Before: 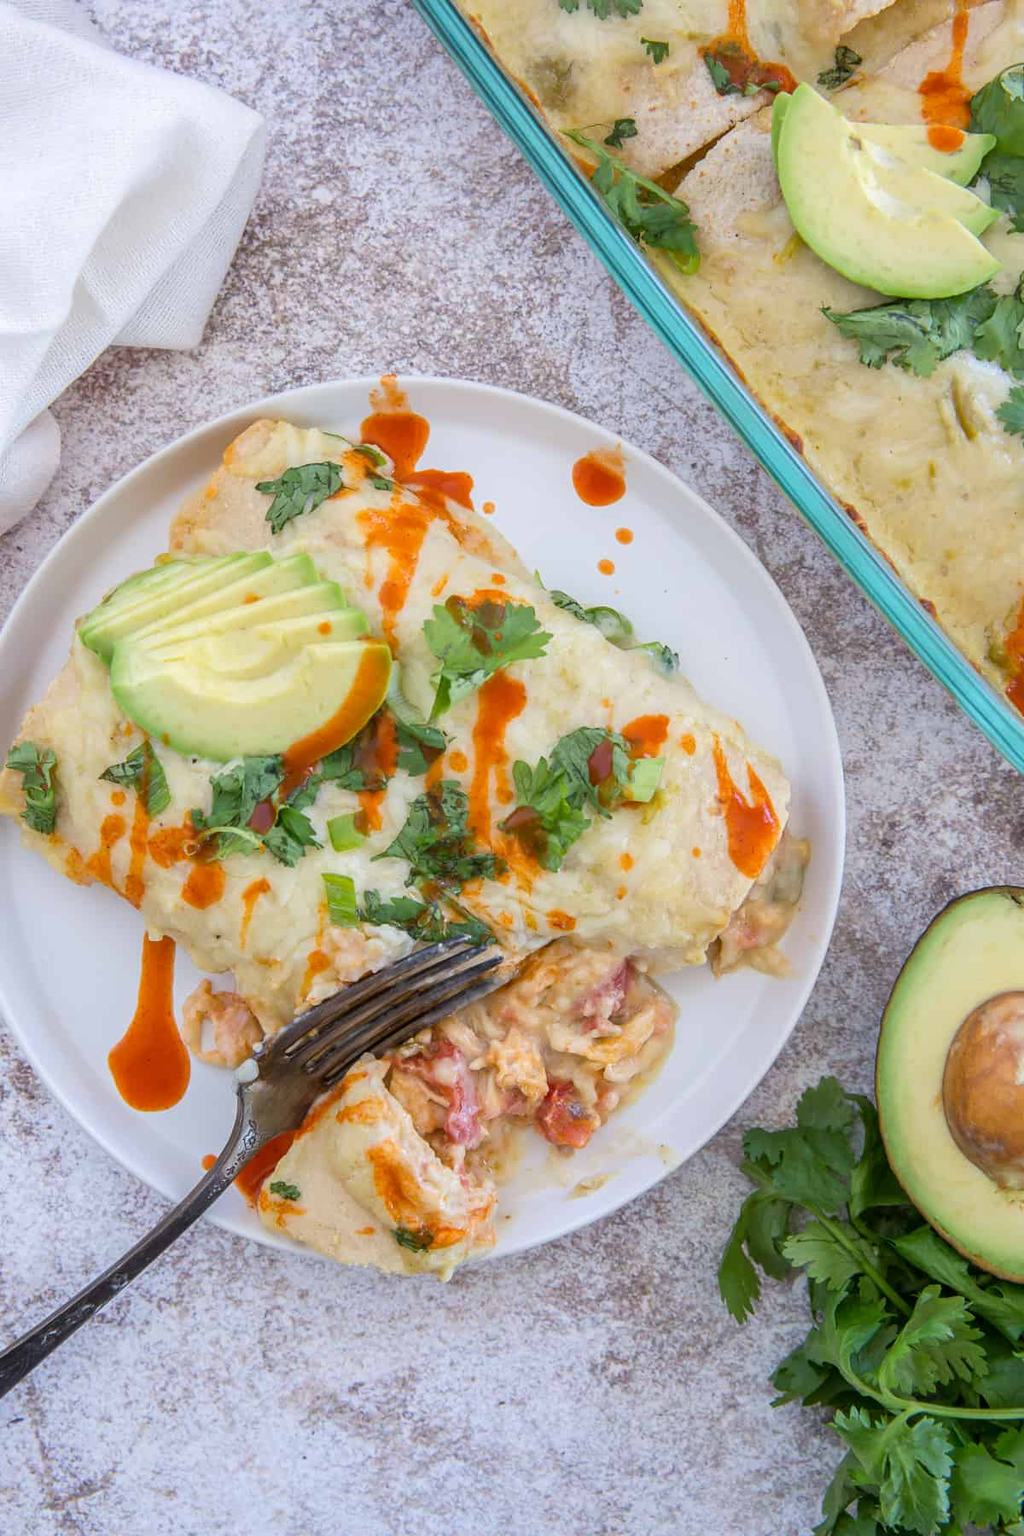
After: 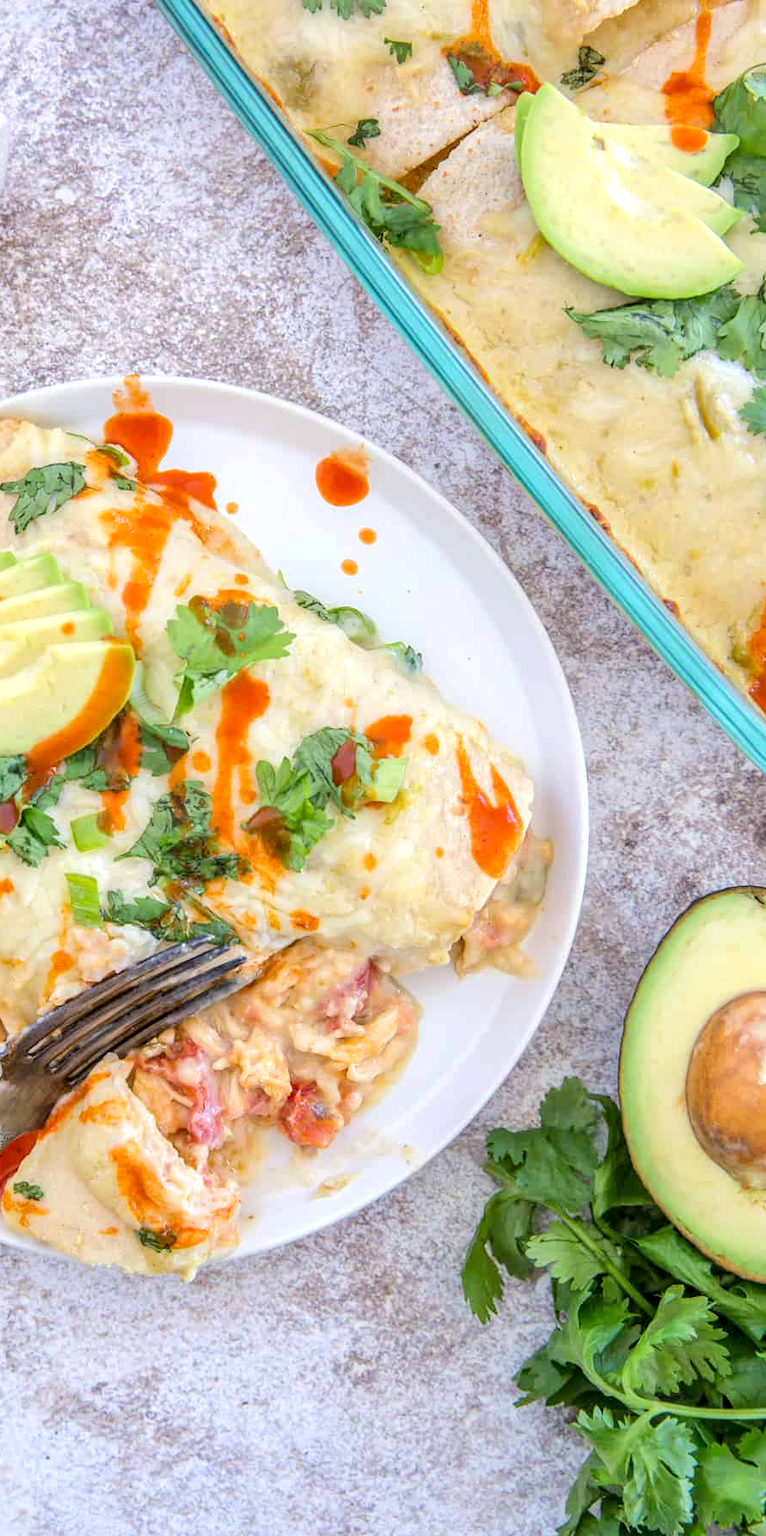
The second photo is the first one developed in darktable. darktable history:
local contrast: detail 130%
crop and rotate: left 25.092%
tone equalizer: -8 EV 0.964 EV, -7 EV 0.977 EV, -6 EV 1.01 EV, -5 EV 0.982 EV, -4 EV 1.03 EV, -3 EV 0.762 EV, -2 EV 0.49 EV, -1 EV 0.264 EV, edges refinement/feathering 500, mask exposure compensation -1.57 EV, preserve details no
